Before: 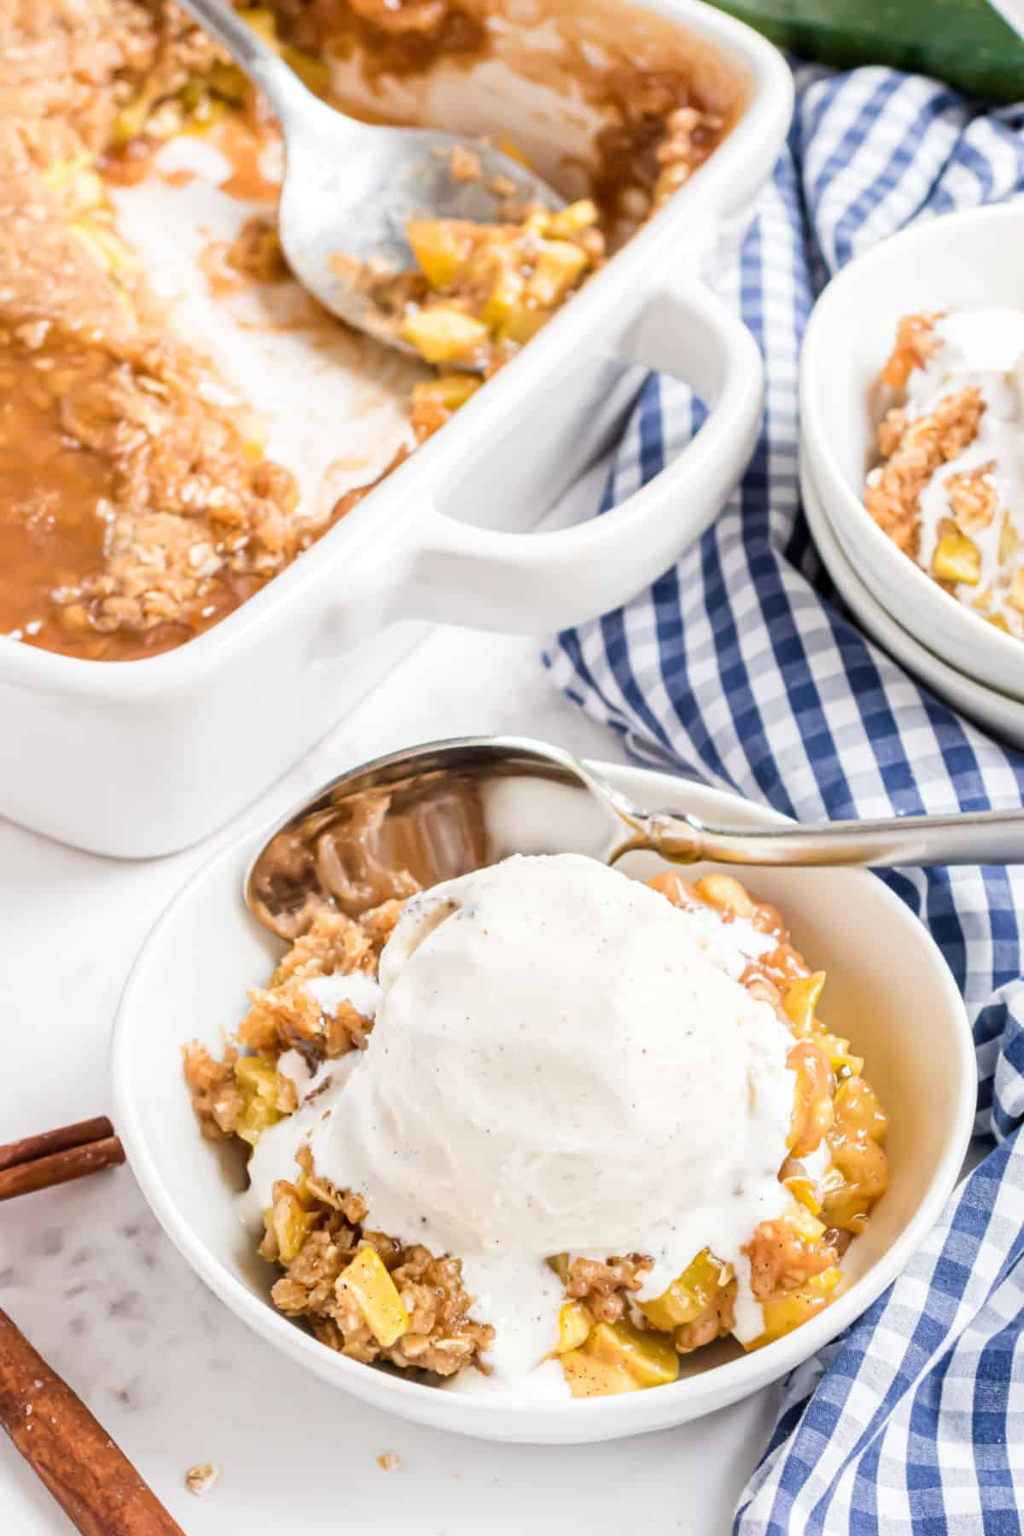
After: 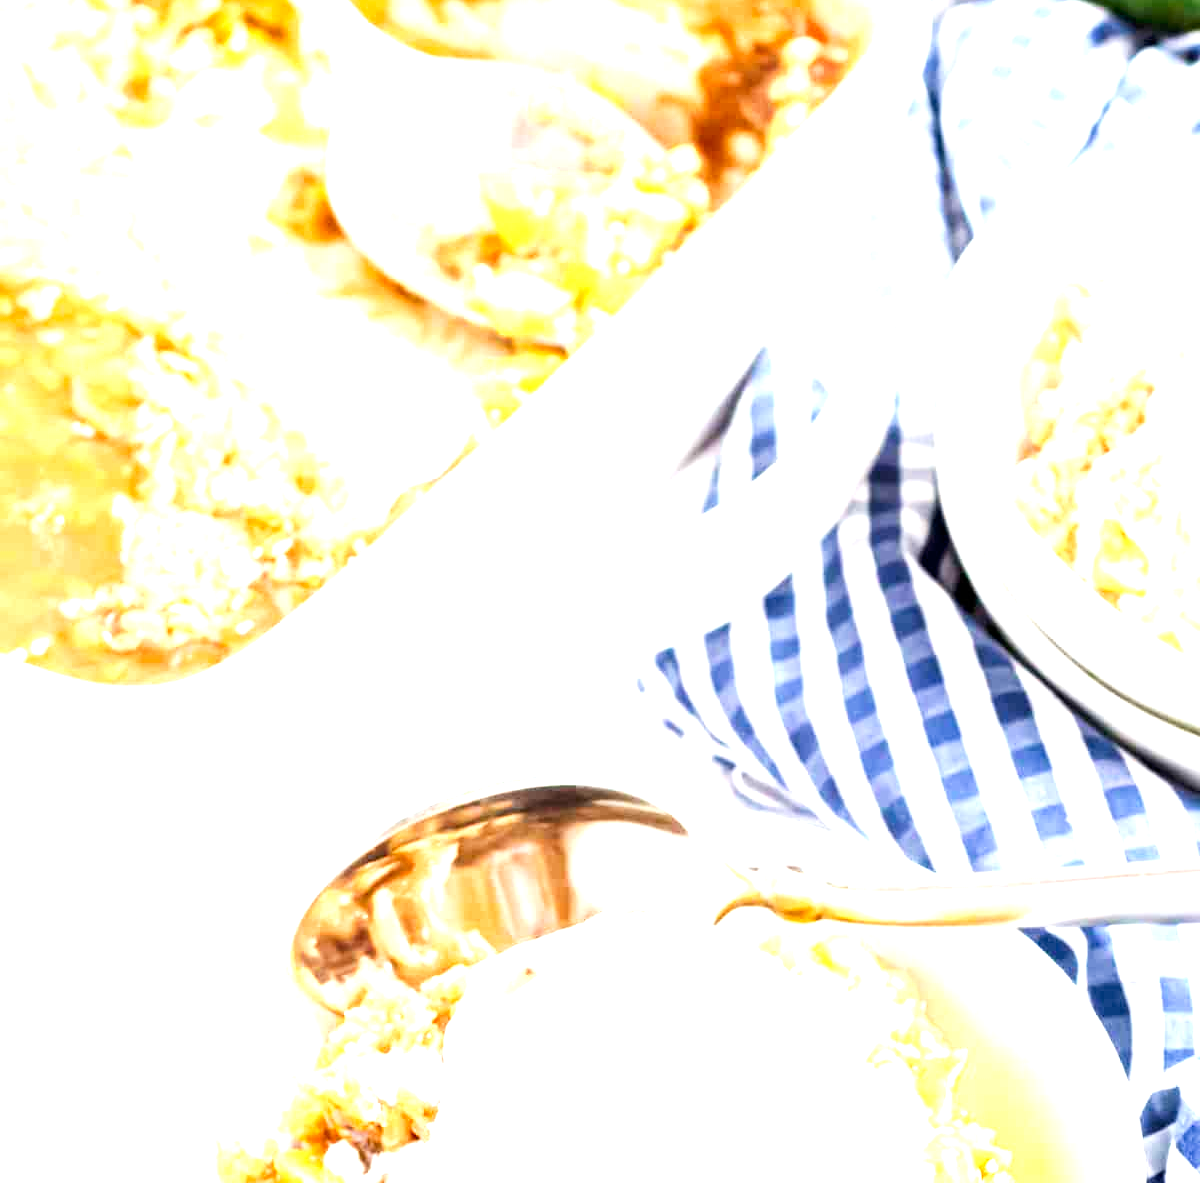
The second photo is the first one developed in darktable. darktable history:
exposure: exposure 1.996 EV, compensate highlight preservation false
tone equalizer: edges refinement/feathering 500, mask exposure compensation -1.57 EV, preserve details no
tone curve: curves: ch0 [(0, 0) (0.118, 0.034) (0.182, 0.124) (0.265, 0.214) (0.504, 0.508) (0.783, 0.825) (1, 1)], preserve colors none
crop and rotate: top 4.946%, bottom 29.314%
